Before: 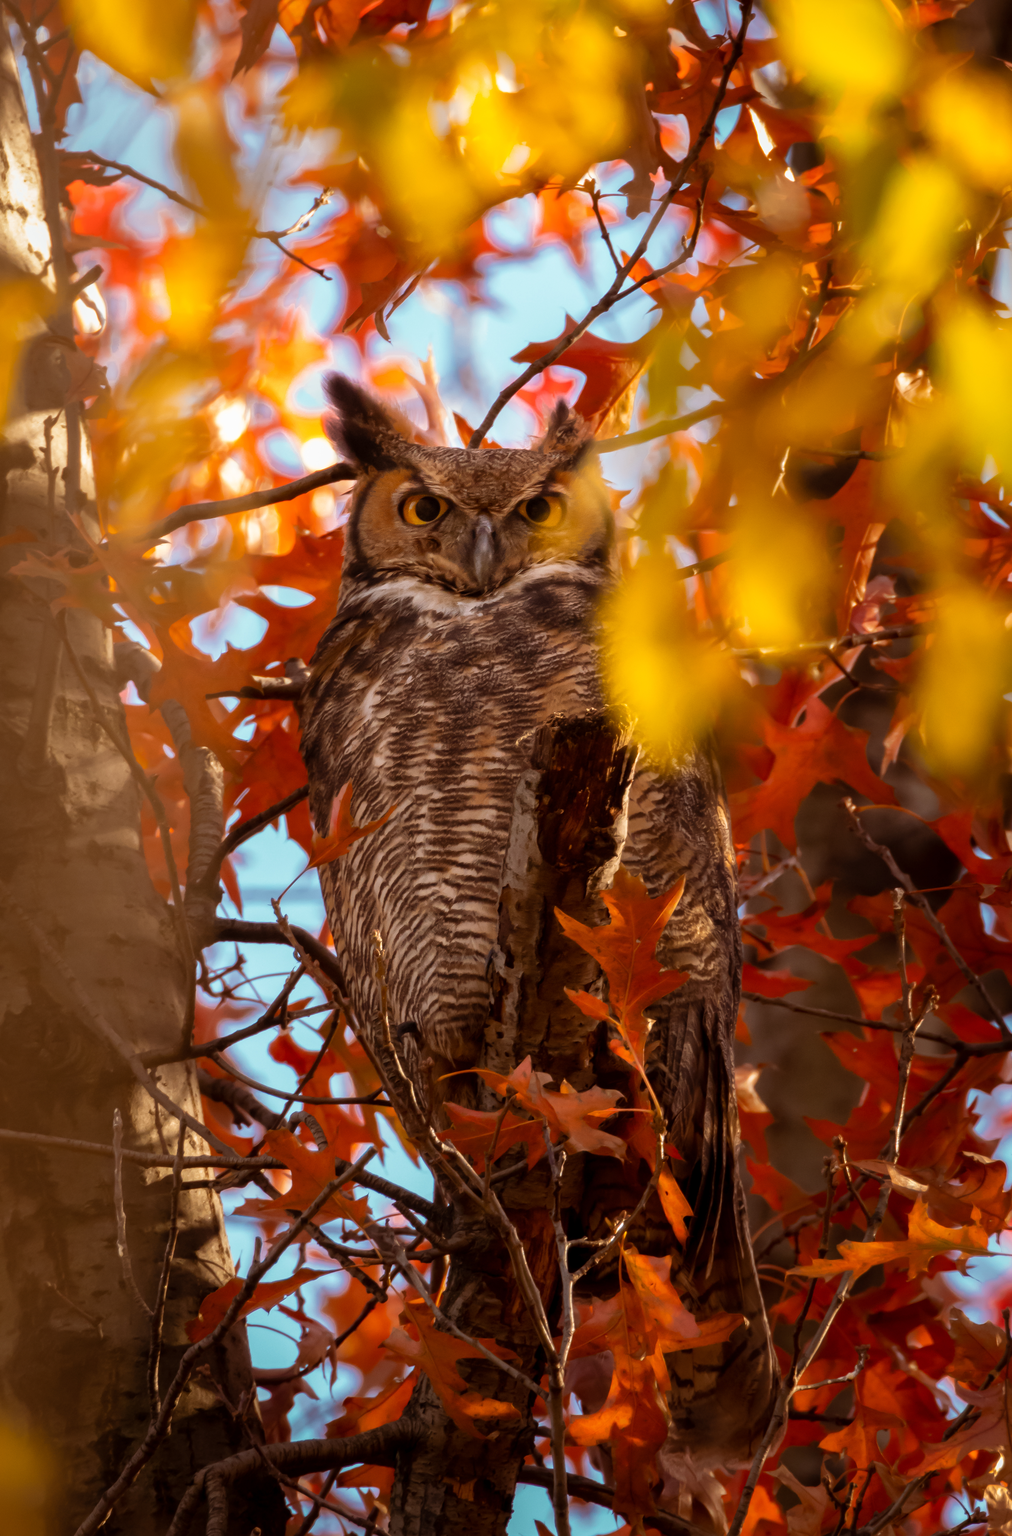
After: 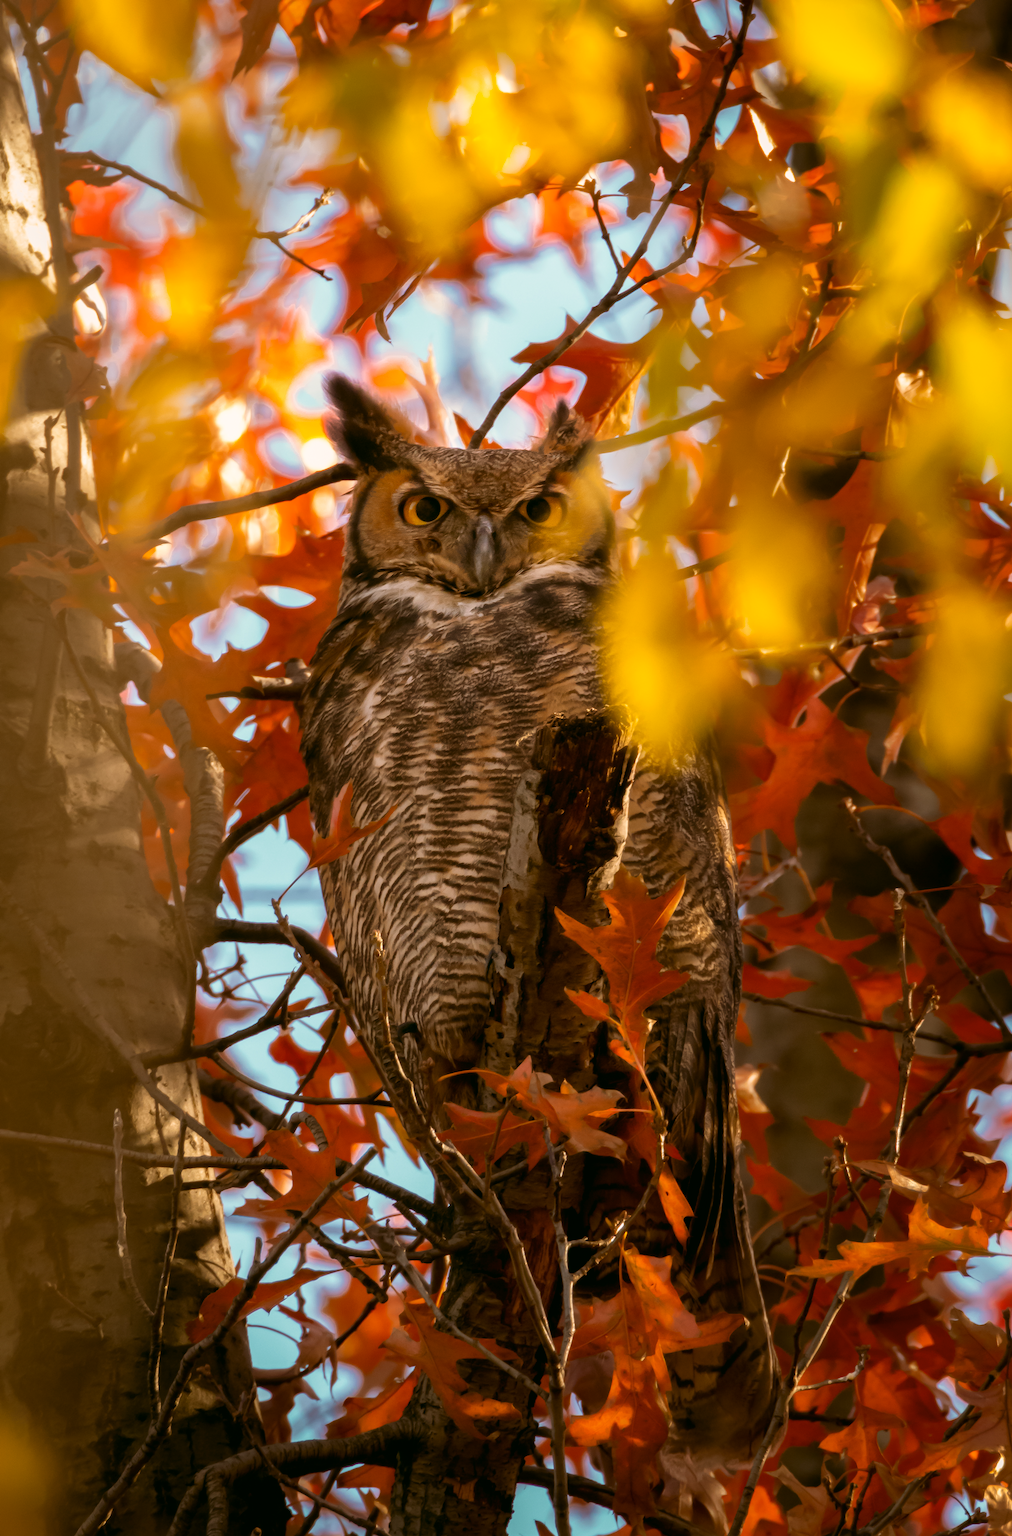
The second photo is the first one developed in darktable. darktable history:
color correction: highlights a* 3.95, highlights b* 4.97, shadows a* -7.37, shadows b* 5.06
